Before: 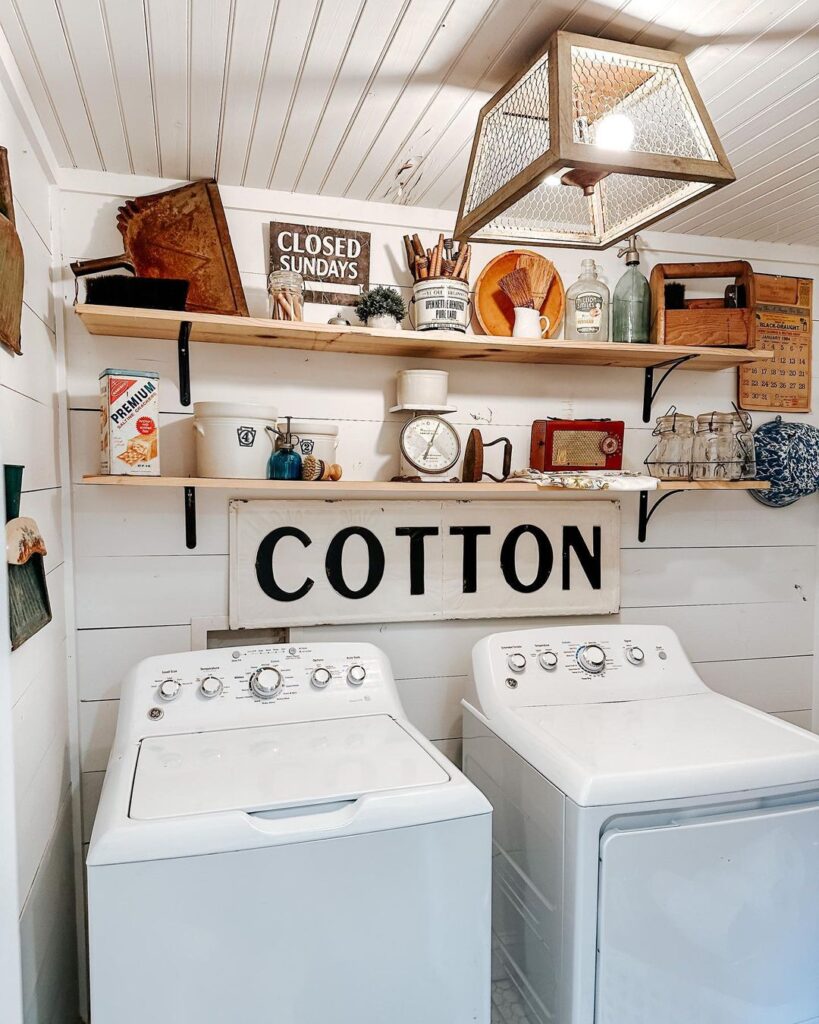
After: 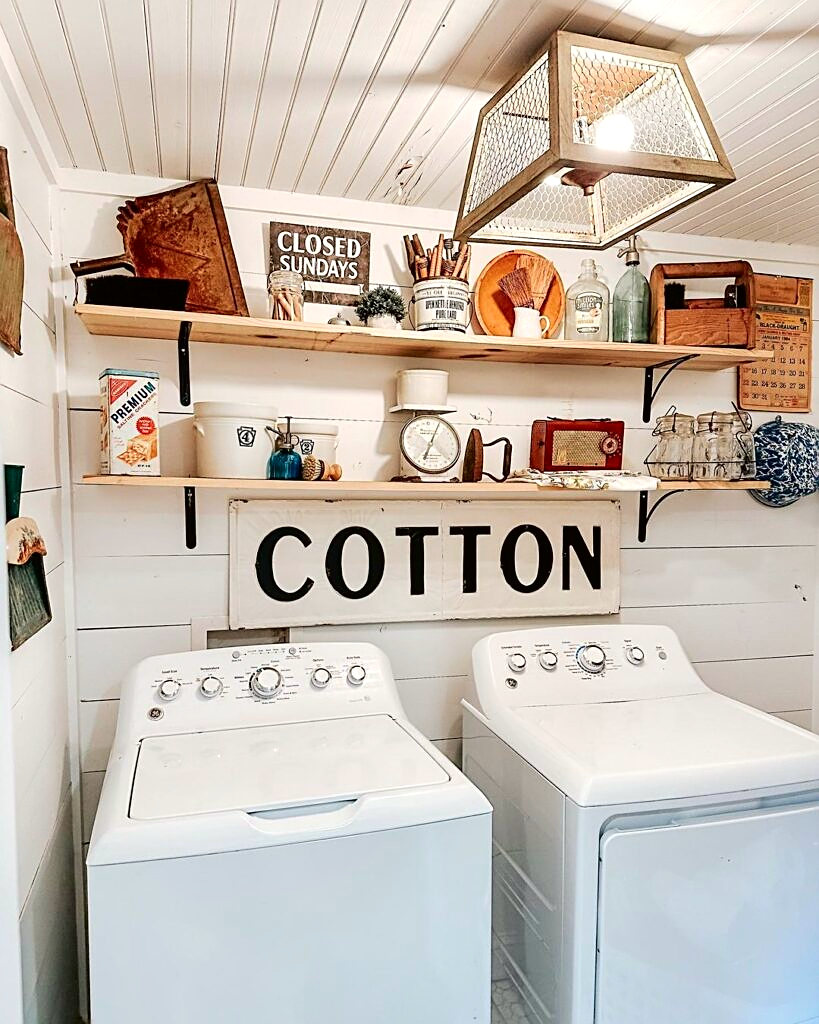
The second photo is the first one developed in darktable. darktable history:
tone curve: curves: ch0 [(0, 0.01) (0.052, 0.045) (0.136, 0.133) (0.29, 0.332) (0.453, 0.531) (0.676, 0.751) (0.89, 0.919) (1, 1)]; ch1 [(0, 0) (0.094, 0.081) (0.285, 0.299) (0.385, 0.403) (0.447, 0.429) (0.495, 0.496) (0.544, 0.552) (0.589, 0.612) (0.722, 0.728) (1, 1)]; ch2 [(0, 0) (0.257, 0.217) (0.43, 0.421) (0.498, 0.507) (0.531, 0.544) (0.56, 0.579) (0.625, 0.642) (1, 1)], color space Lab, independent channels, preserve colors none
sharpen: on, module defaults
local contrast: mode bilateral grid, contrast 20, coarseness 50, detail 120%, midtone range 0.2
